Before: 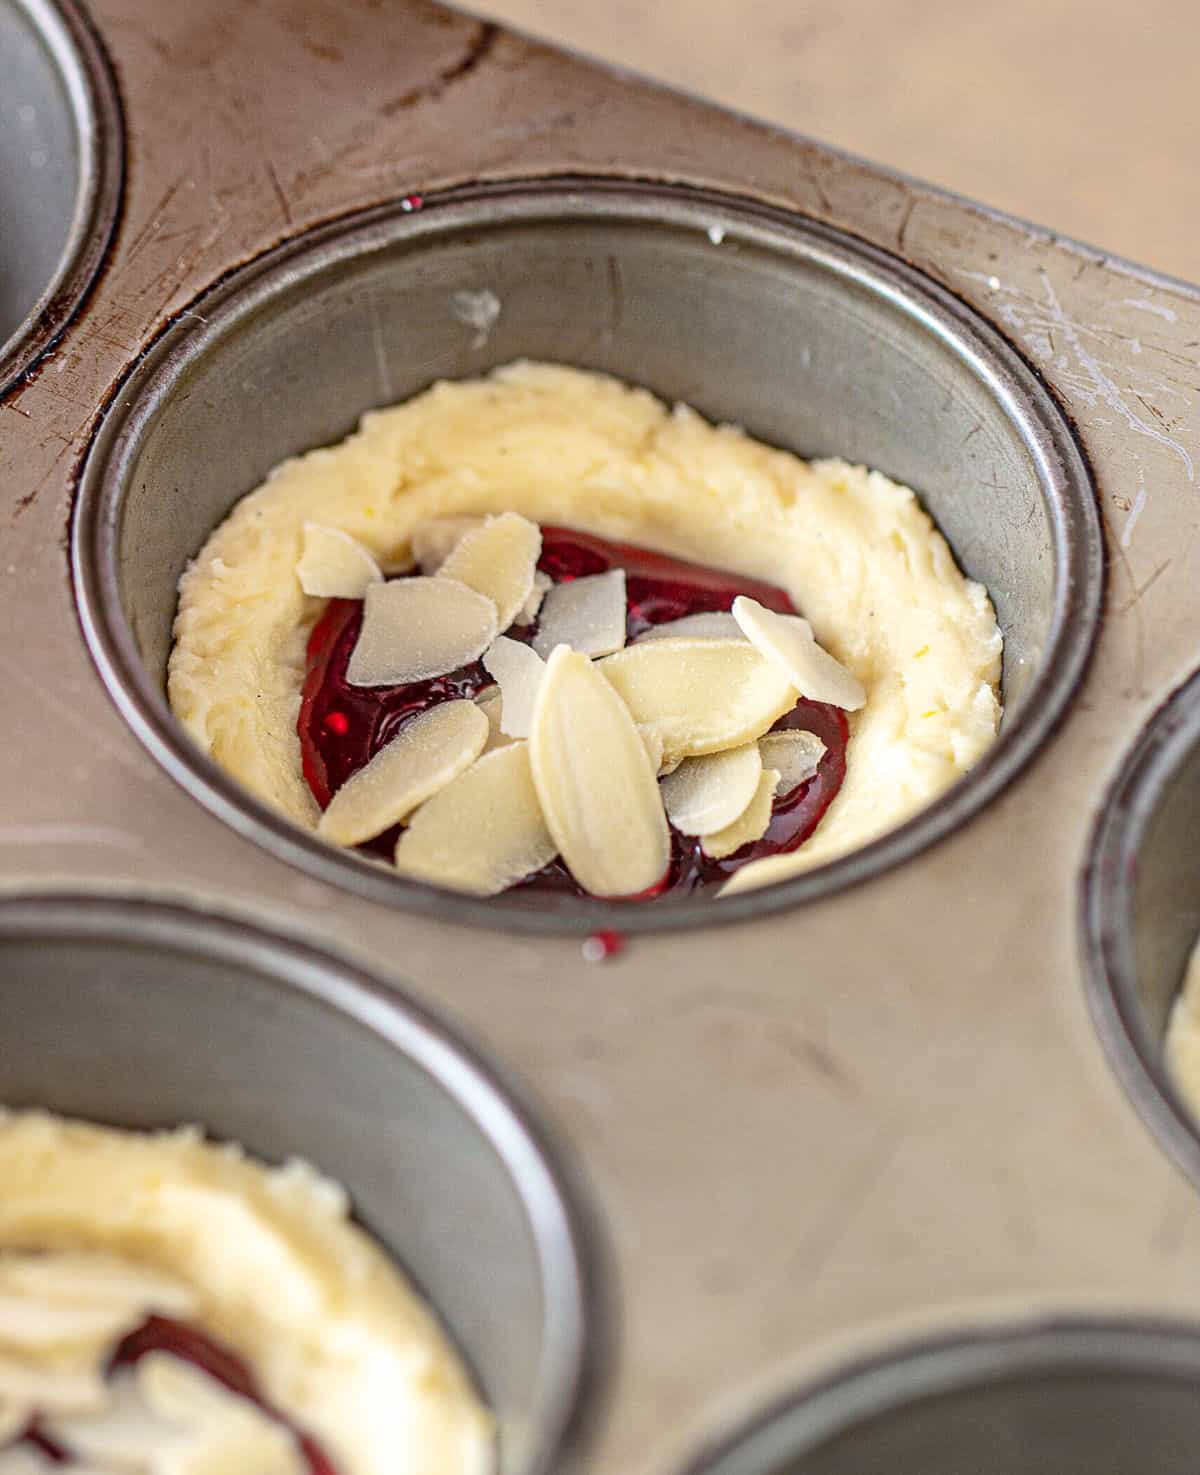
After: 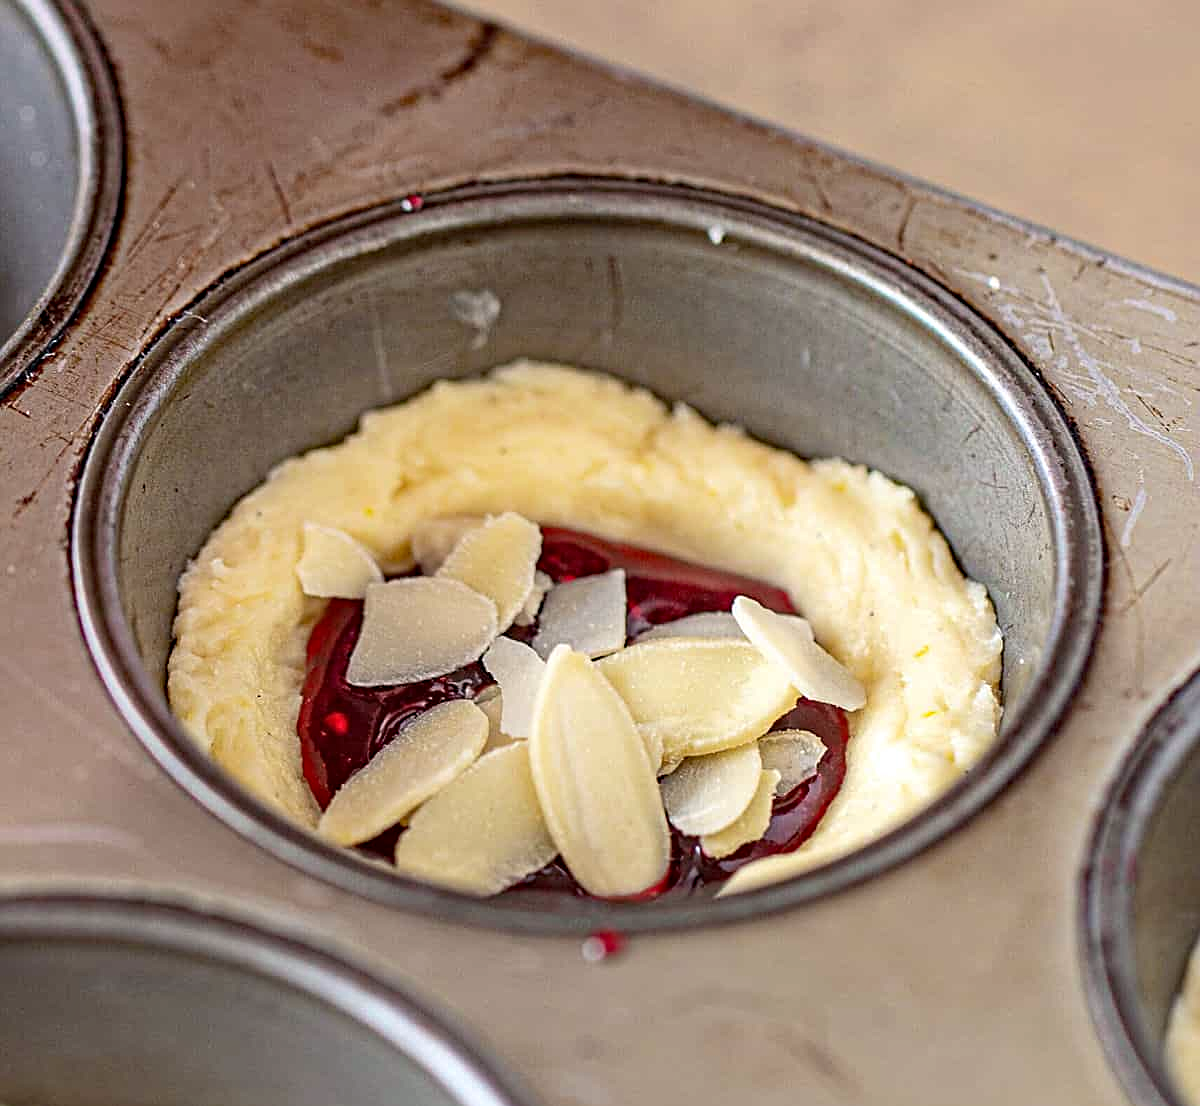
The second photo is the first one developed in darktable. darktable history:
crop: bottom 24.983%
sharpen: on, module defaults
haze removal: compatibility mode true, adaptive false
